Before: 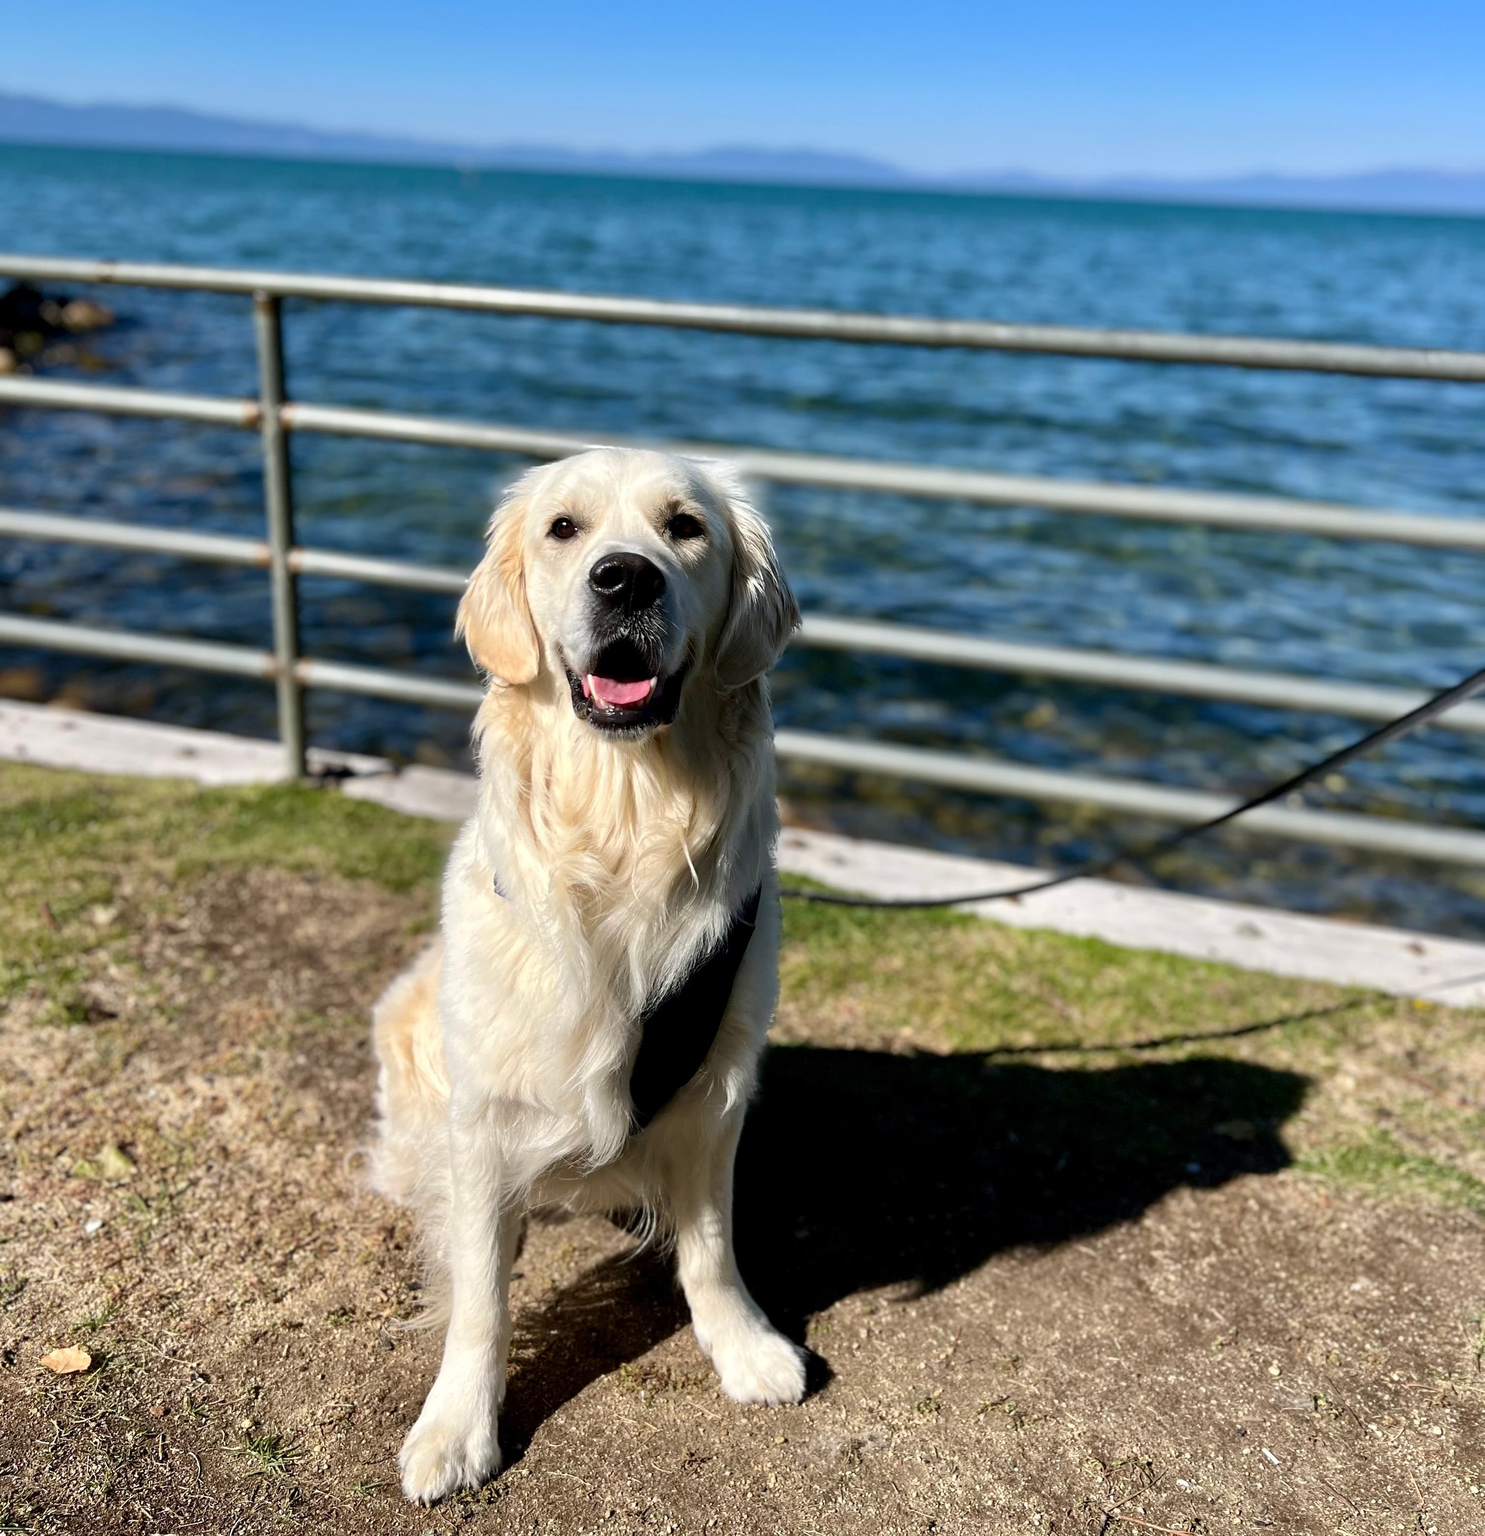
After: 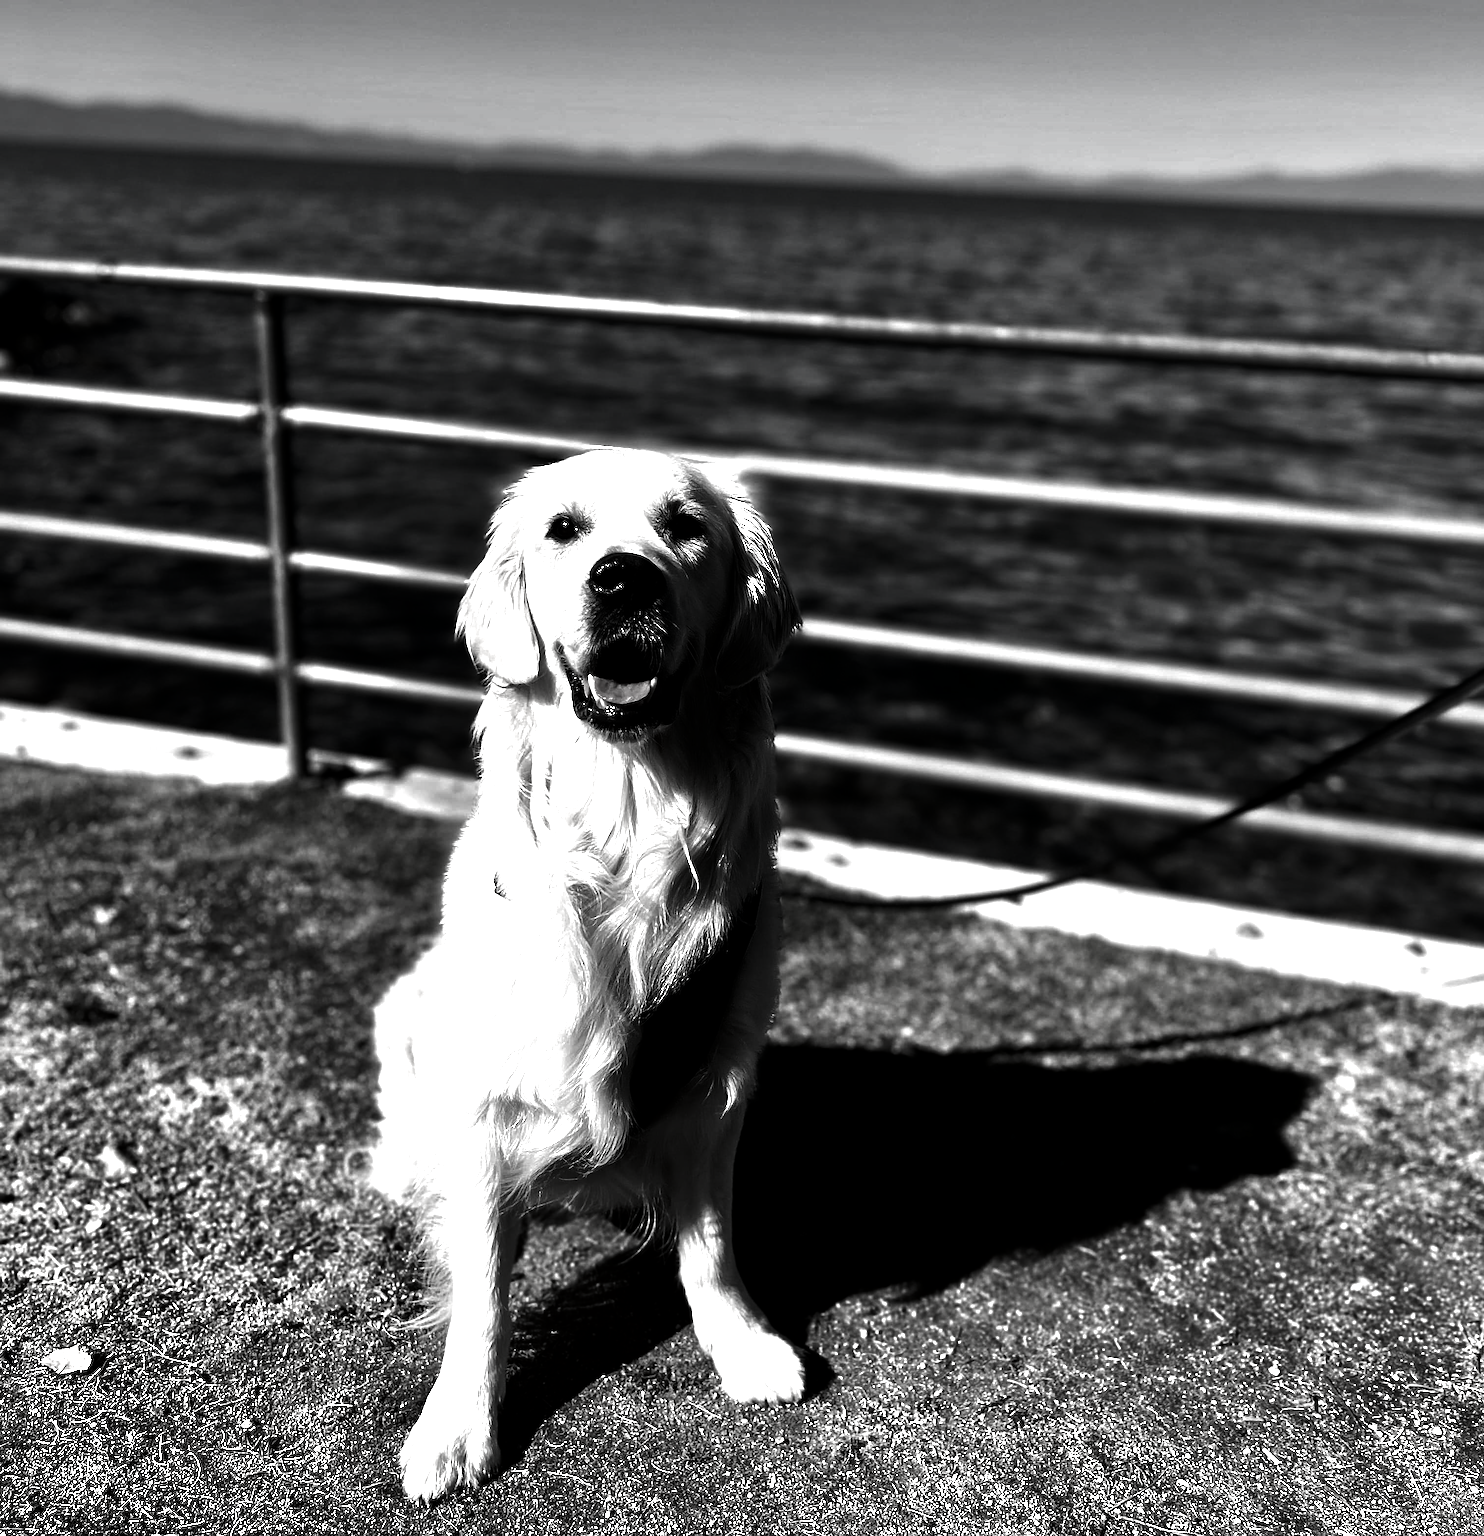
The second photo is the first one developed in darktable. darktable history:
exposure: black level correction 0, exposure 0.697 EV, compensate highlight preservation false
contrast brightness saturation: contrast 0.024, brightness -0.989, saturation -0.983
sharpen: on, module defaults
